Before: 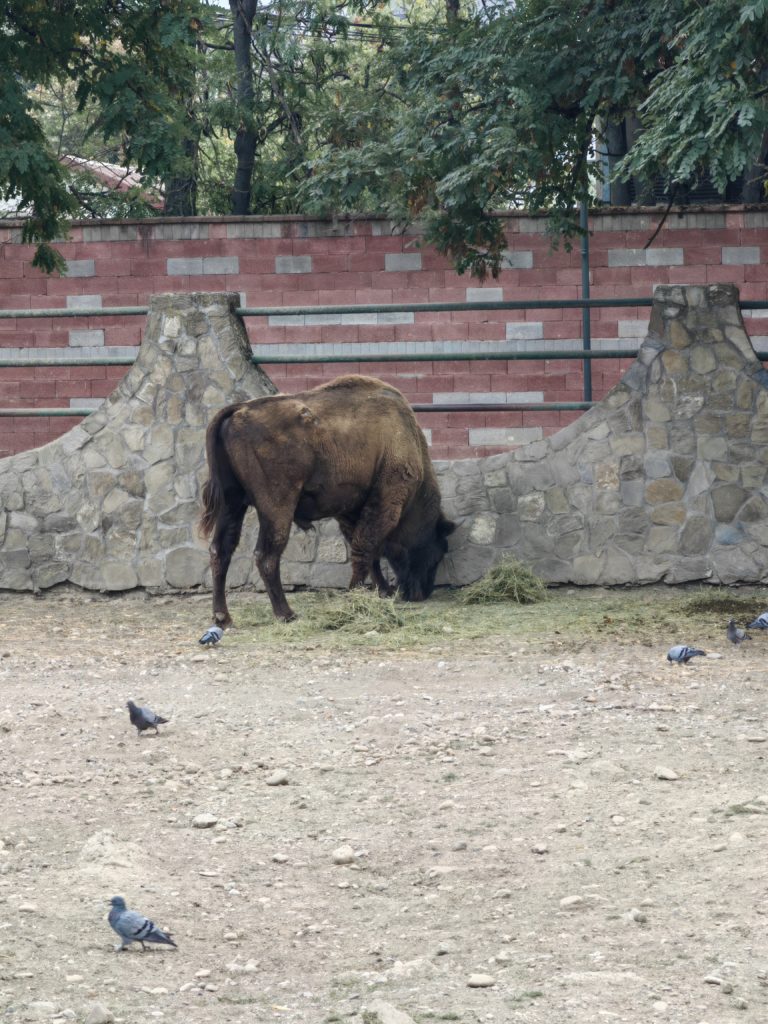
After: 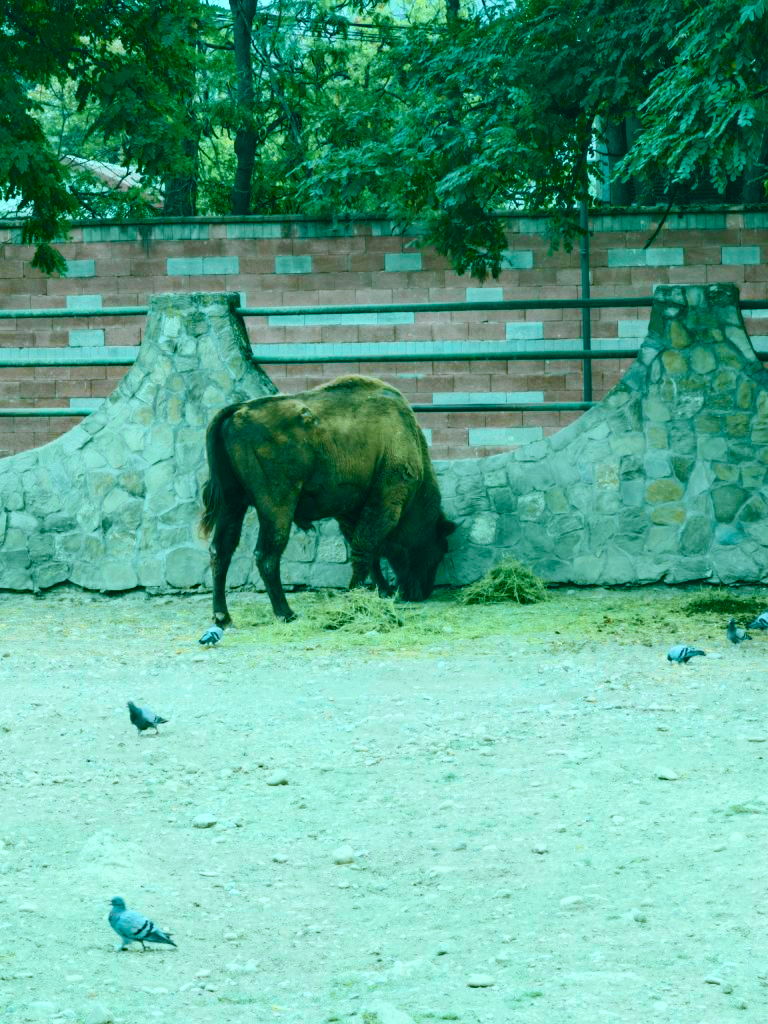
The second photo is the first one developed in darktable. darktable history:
color balance rgb: shadows lift › chroma 11.71%, shadows lift › hue 133.46°, power › chroma 2.15%, power › hue 166.83°, highlights gain › chroma 4%, highlights gain › hue 200.2°, perceptual saturation grading › global saturation 18.05%
tone curve: curves: ch0 [(0, 0.03) (0.113, 0.087) (0.207, 0.184) (0.515, 0.612) (0.712, 0.793) (1, 0.946)]; ch1 [(0, 0) (0.172, 0.123) (0.317, 0.279) (0.414, 0.382) (0.476, 0.479) (0.505, 0.498) (0.534, 0.534) (0.621, 0.65) (0.709, 0.764) (1, 1)]; ch2 [(0, 0) (0.411, 0.424) (0.505, 0.505) (0.521, 0.524) (0.537, 0.57) (0.65, 0.699) (1, 1)], color space Lab, independent channels, preserve colors none
tone equalizer: -8 EV -0.001 EV, -7 EV 0.001 EV, -6 EV -0.002 EV, -5 EV -0.003 EV, -4 EV -0.062 EV, -3 EV -0.222 EV, -2 EV -0.267 EV, -1 EV 0.105 EV, +0 EV 0.303 EV
white balance: emerald 1
